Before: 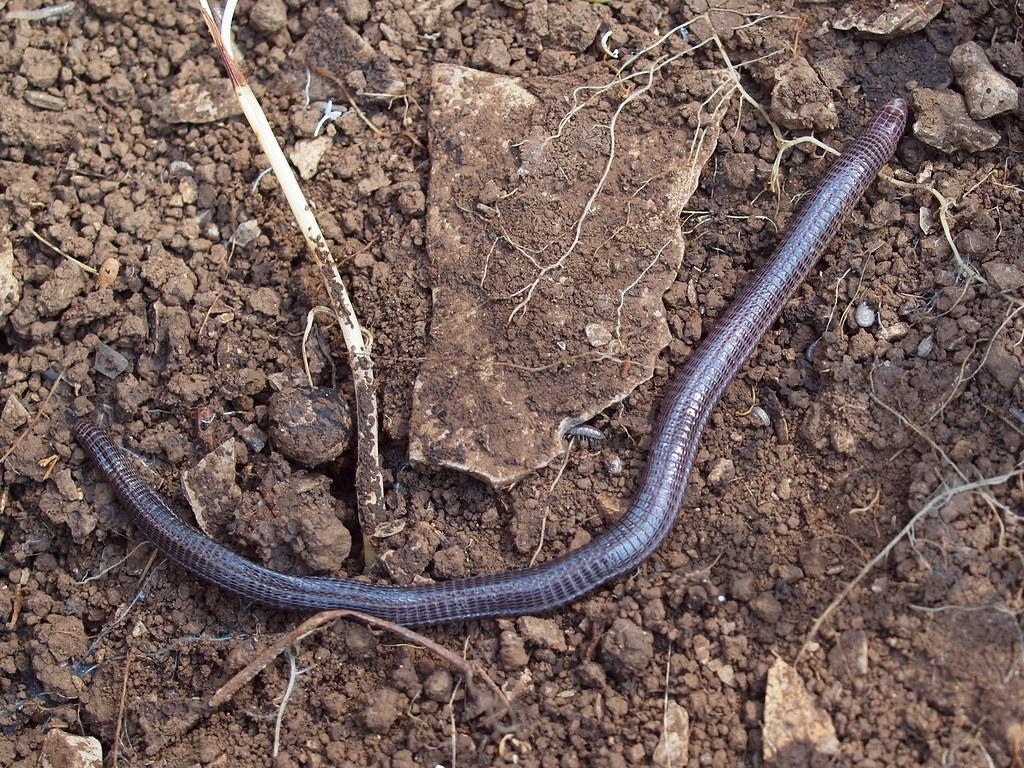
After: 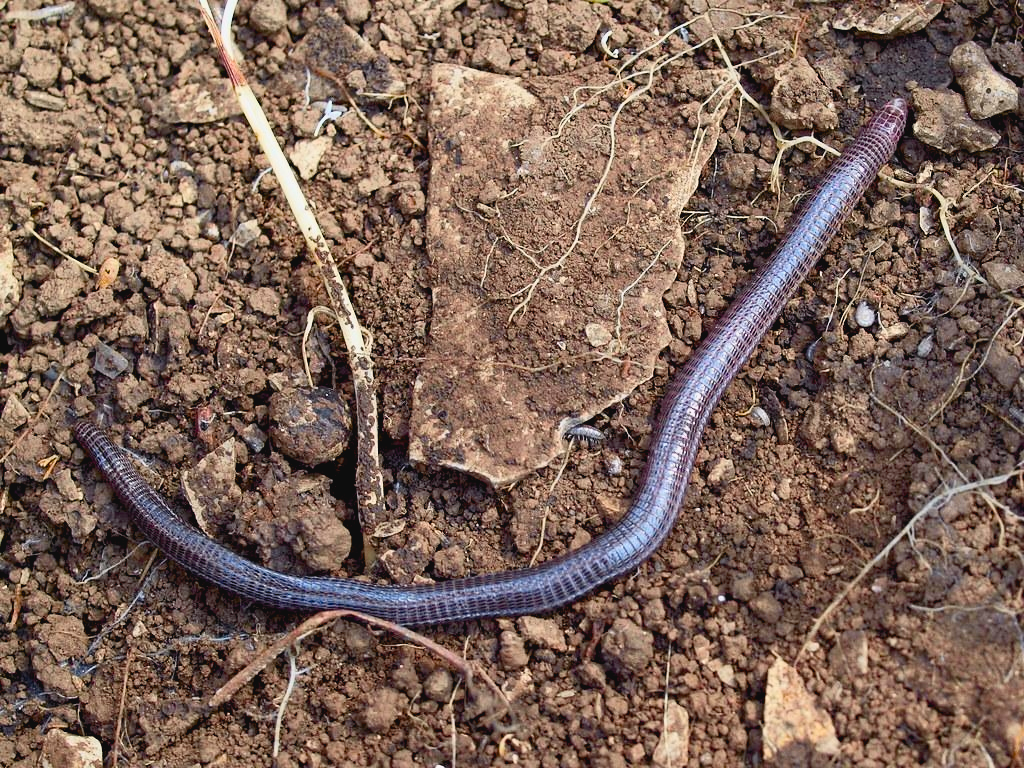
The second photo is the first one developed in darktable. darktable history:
exposure: black level correction 0.01, exposure 0.011 EV, compensate highlight preservation false
color balance rgb: perceptual saturation grading › global saturation 25%, global vibrance 20%
tone curve: curves: ch0 [(0, 0.038) (0.193, 0.212) (0.461, 0.502) (0.634, 0.709) (0.852, 0.89) (1, 0.967)]; ch1 [(0, 0) (0.35, 0.356) (0.45, 0.453) (0.504, 0.503) (0.532, 0.524) (0.558, 0.555) (0.735, 0.762) (1, 1)]; ch2 [(0, 0) (0.281, 0.266) (0.456, 0.469) (0.5, 0.5) (0.533, 0.545) (0.606, 0.598) (0.646, 0.654) (1, 1)], color space Lab, independent channels, preserve colors none
